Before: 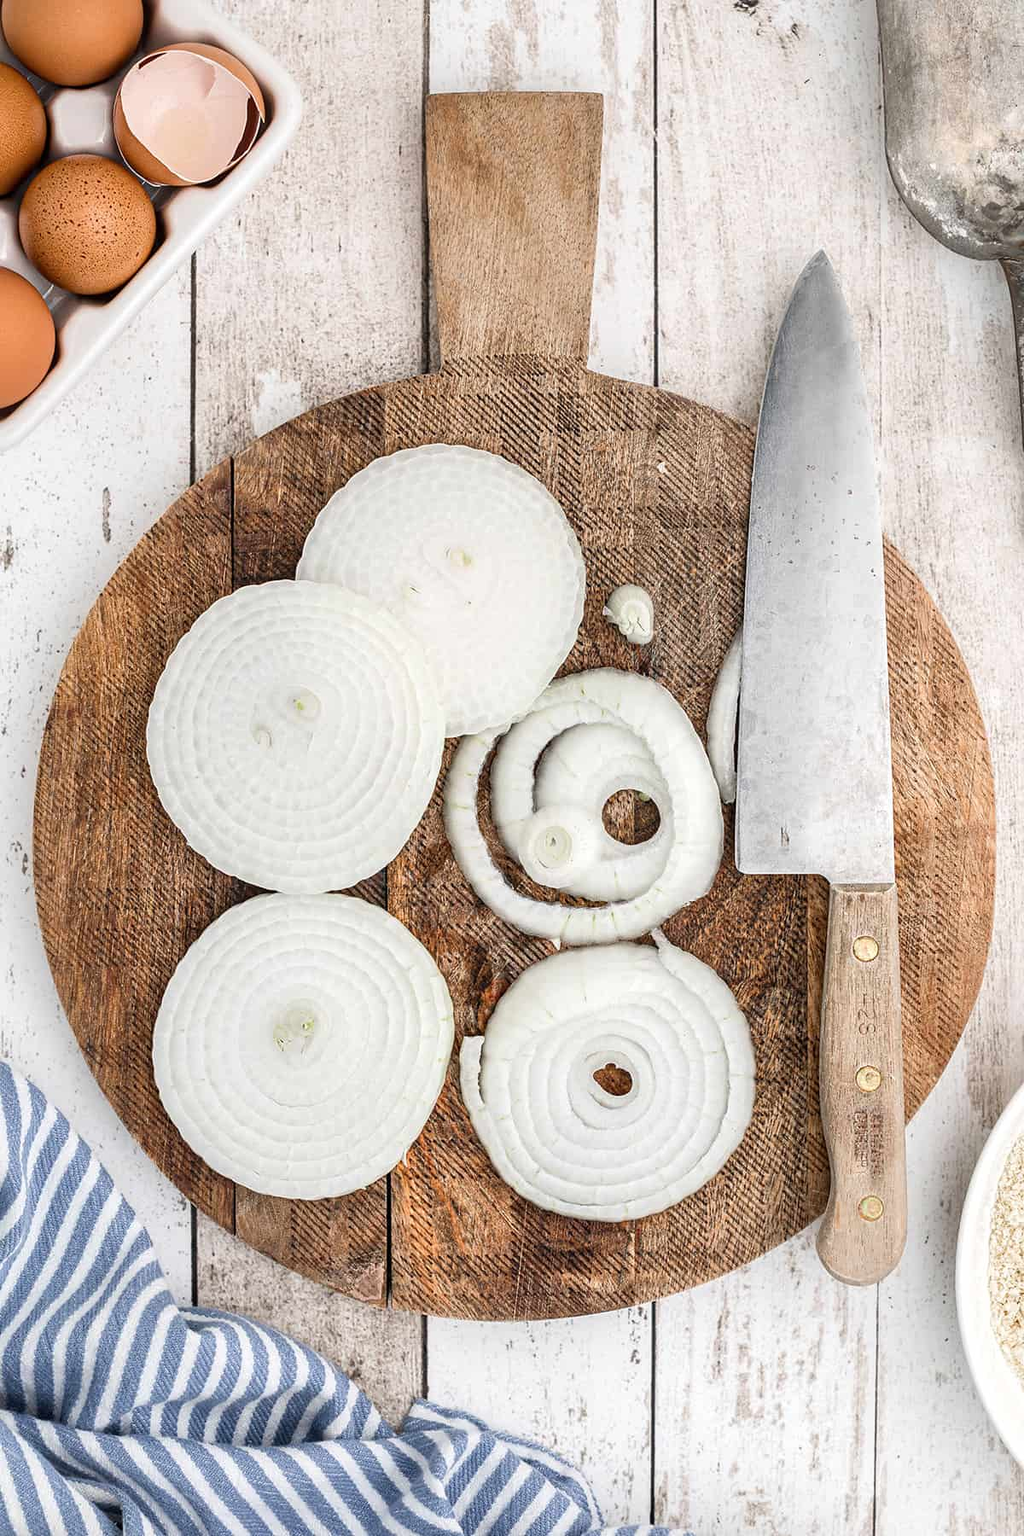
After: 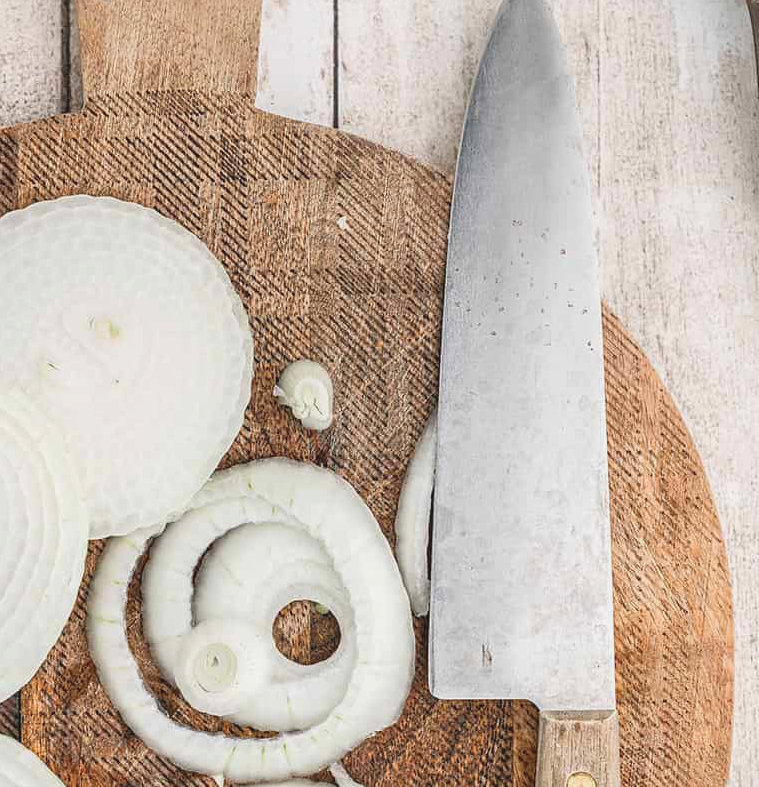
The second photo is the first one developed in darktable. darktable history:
crop: left 36.087%, top 18.073%, right 0.657%, bottom 38.191%
contrast brightness saturation: contrast -0.103, brightness 0.051, saturation 0.081
